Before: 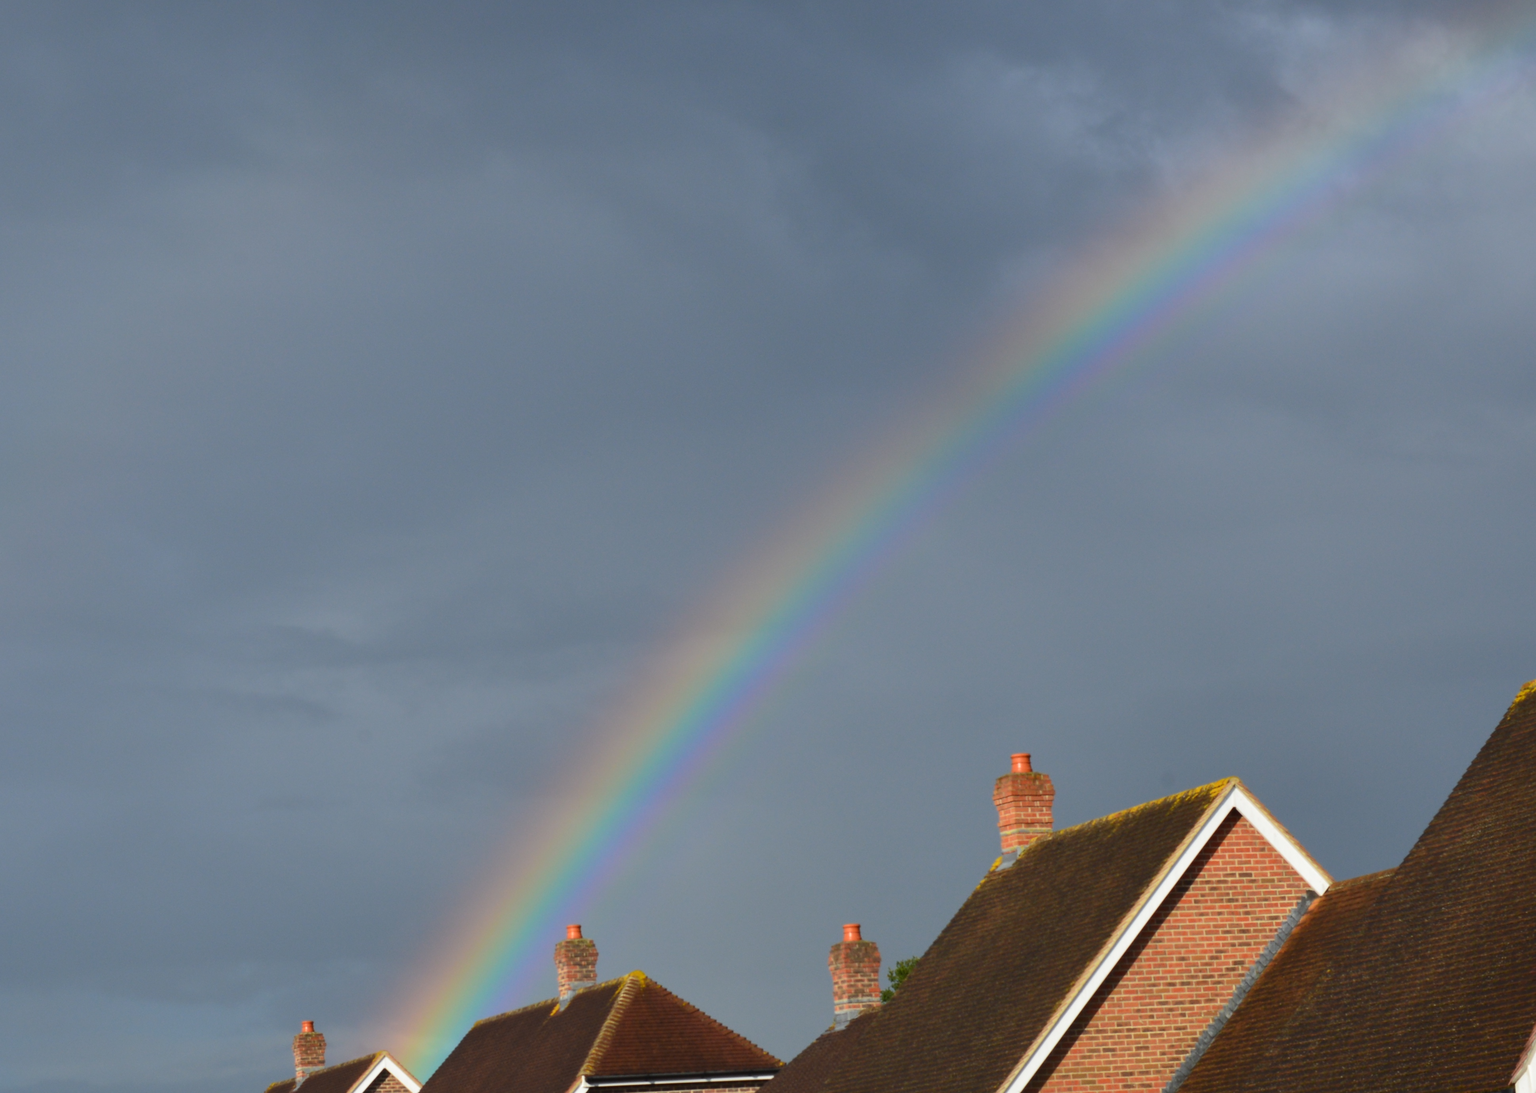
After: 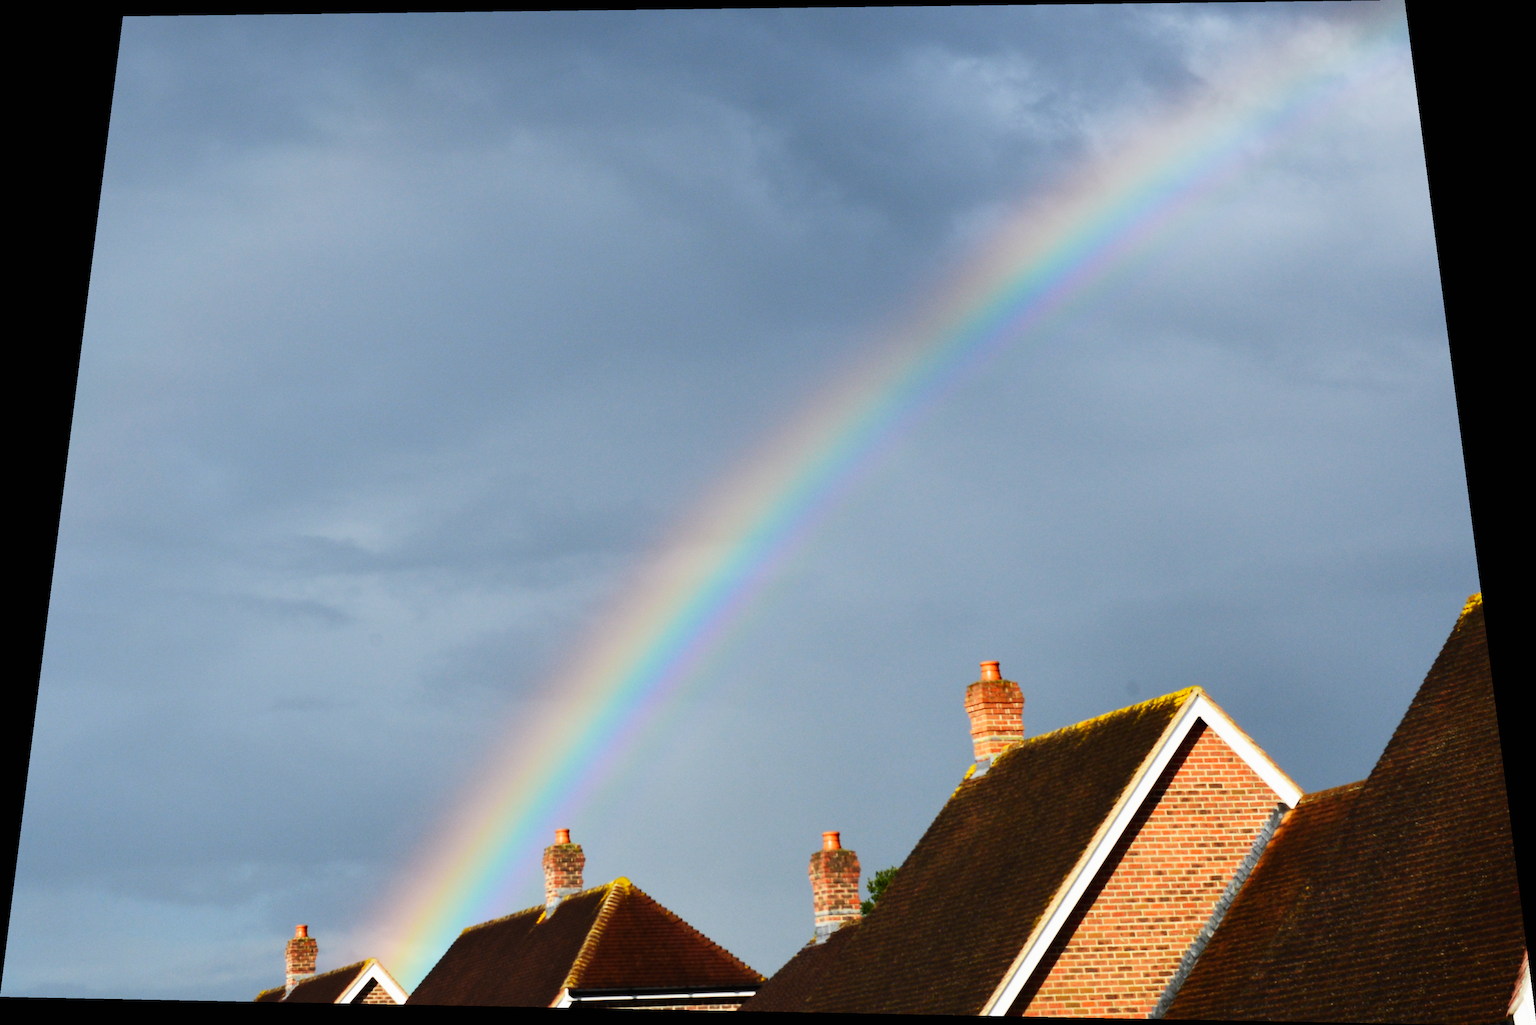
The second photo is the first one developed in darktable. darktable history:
base curve: curves: ch0 [(0, 0) (0.007, 0.004) (0.027, 0.03) (0.046, 0.07) (0.207, 0.54) (0.442, 0.872) (0.673, 0.972) (1, 1)], preserve colors none
tone equalizer: -8 EV -0.417 EV, -7 EV -0.389 EV, -6 EV -0.333 EV, -5 EV -0.222 EV, -3 EV 0.222 EV, -2 EV 0.333 EV, -1 EV 0.389 EV, +0 EV 0.417 EV, edges refinement/feathering 500, mask exposure compensation -1.57 EV, preserve details no
rotate and perspective: rotation 0.128°, lens shift (vertical) -0.181, lens shift (horizontal) -0.044, shear 0.001, automatic cropping off
exposure: black level correction 0, exposure -0.721 EV, compensate highlight preservation false
